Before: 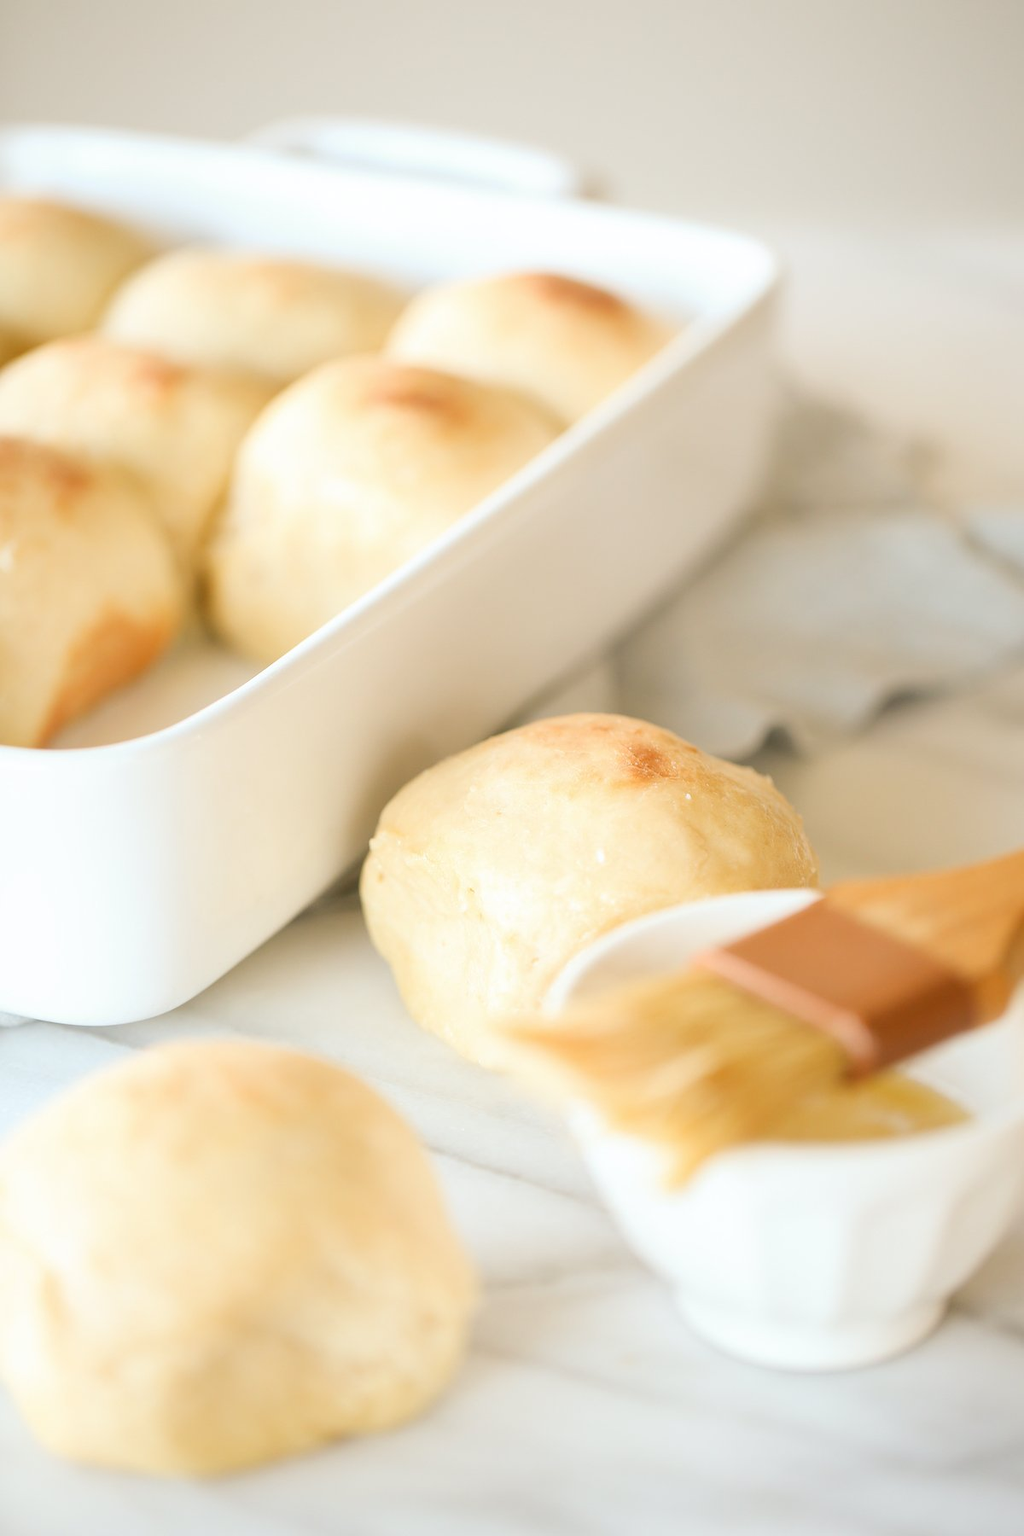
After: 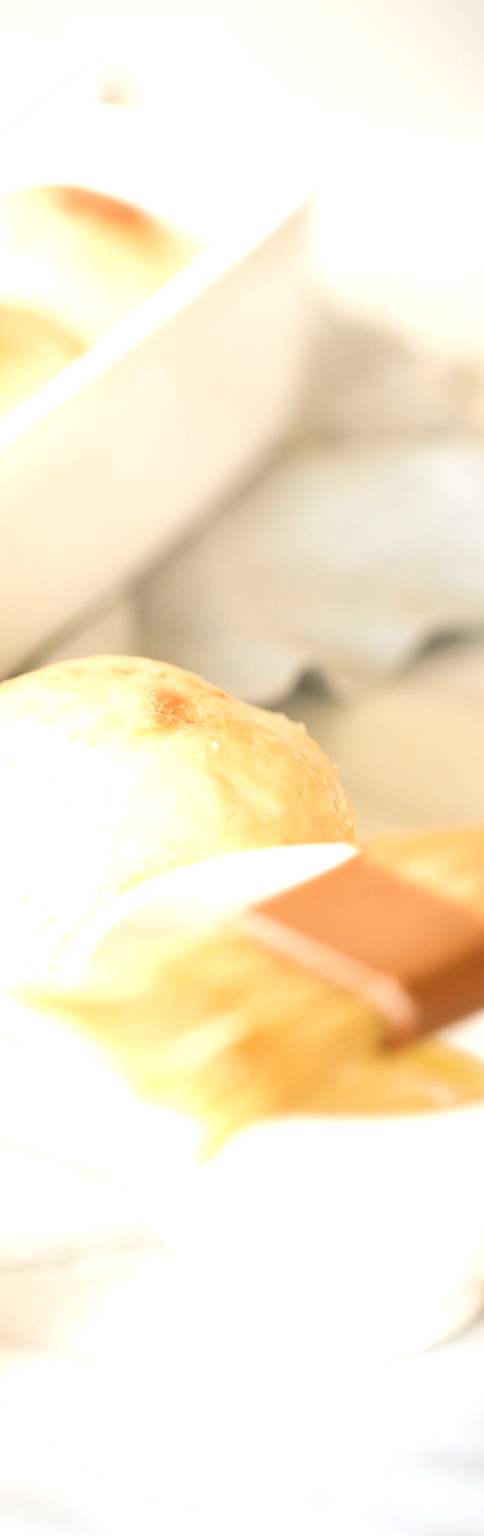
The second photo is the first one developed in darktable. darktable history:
contrast brightness saturation: saturation -0.05
vignetting: fall-off start 97%, fall-off radius 100%, width/height ratio 0.609, unbound false
exposure: exposure 0.64 EV, compensate highlight preservation false
crop: left 47.628%, top 6.643%, right 7.874%
